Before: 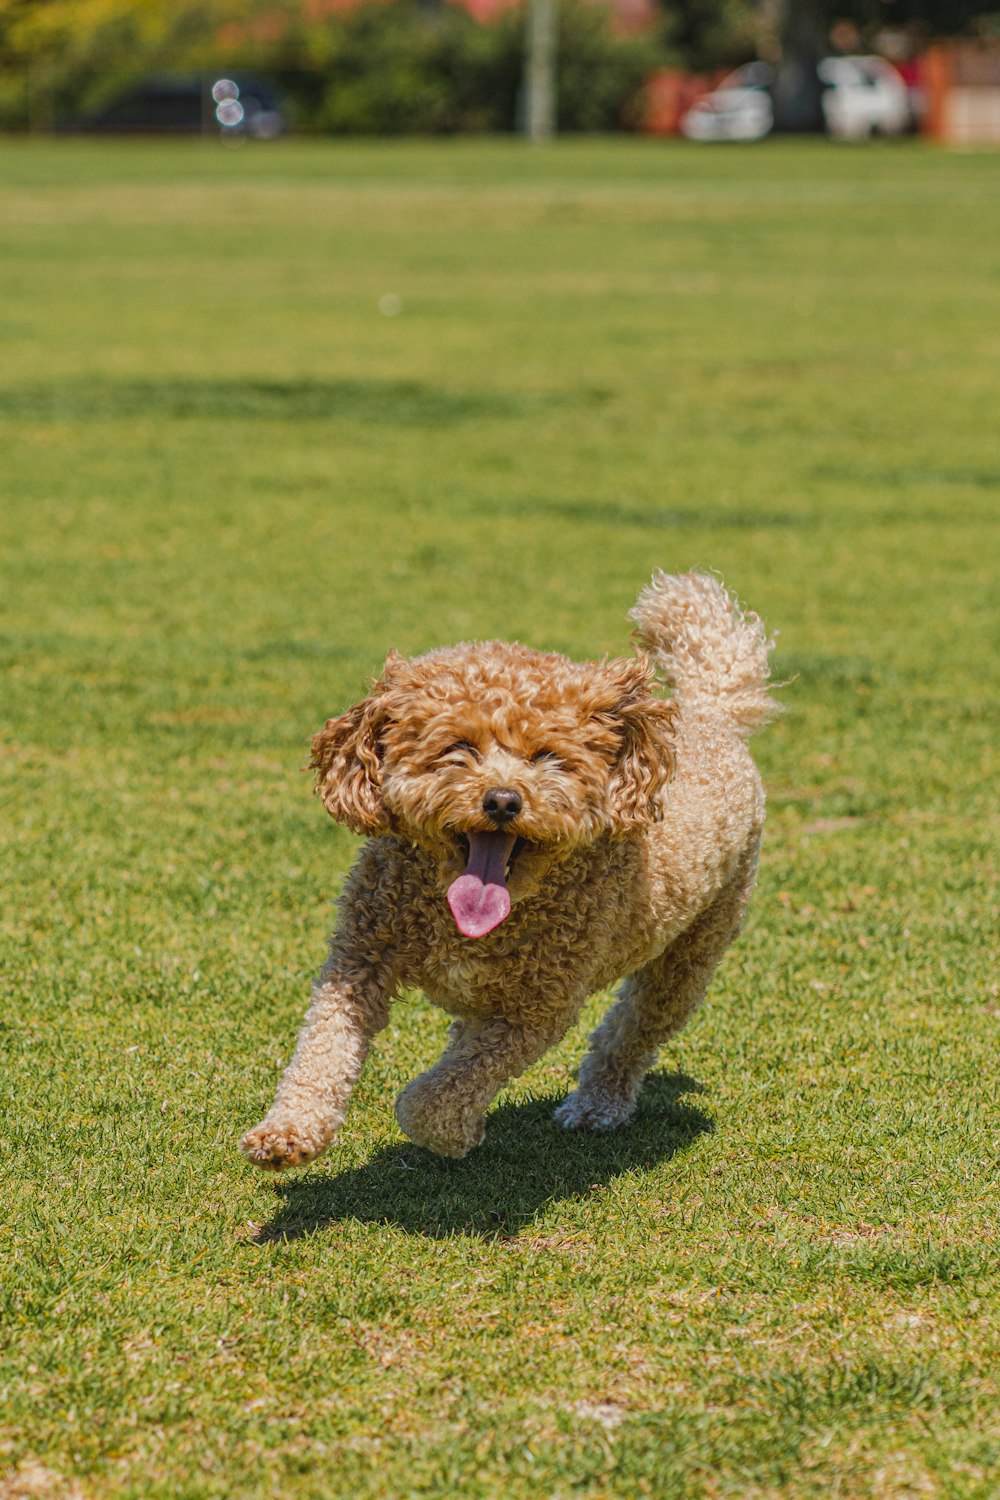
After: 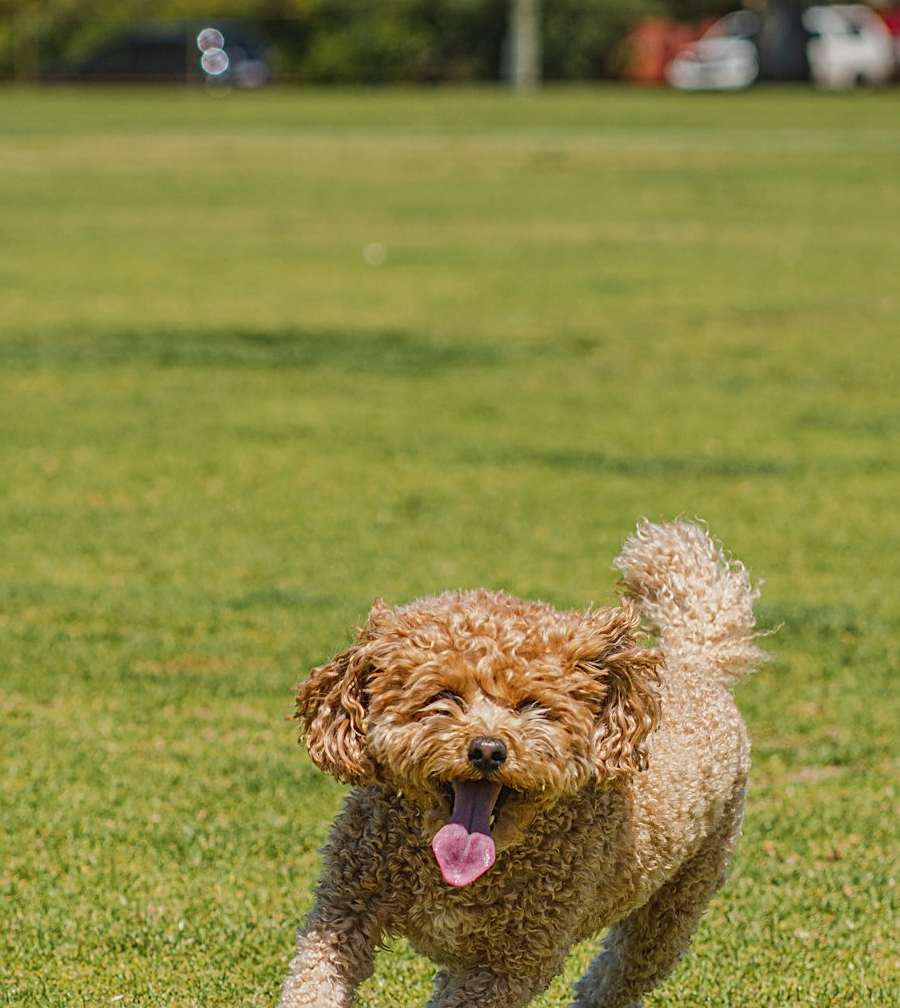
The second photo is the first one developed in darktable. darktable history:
sharpen: on, module defaults
crop: left 1.509%, top 3.452%, right 7.696%, bottom 28.452%
